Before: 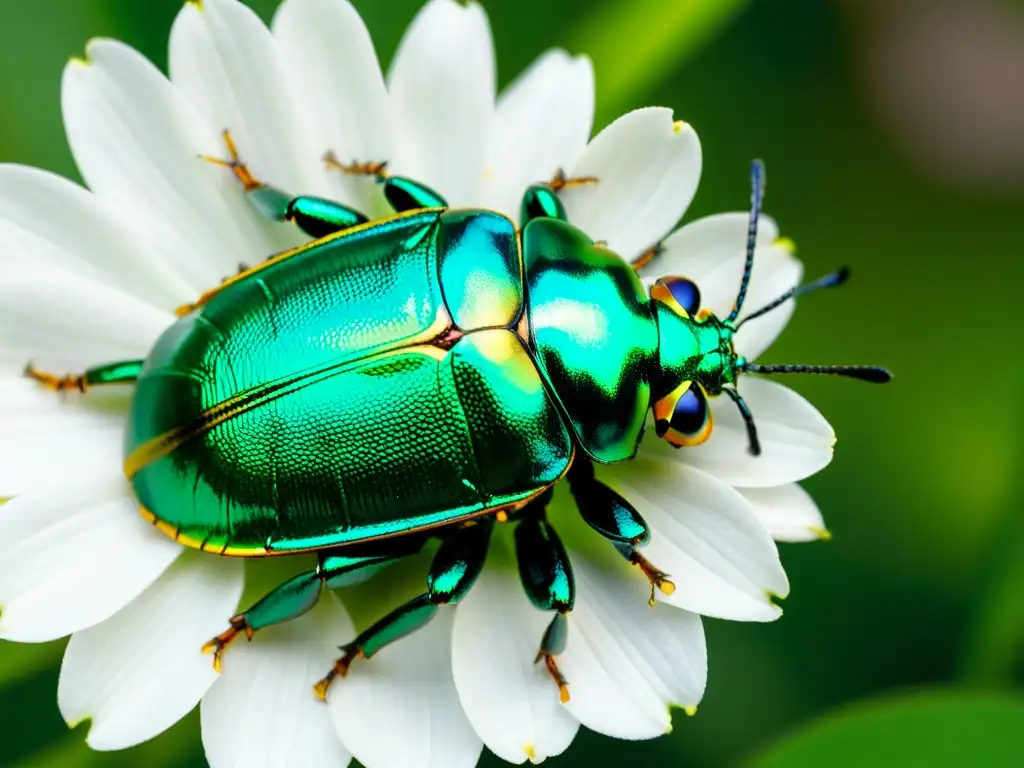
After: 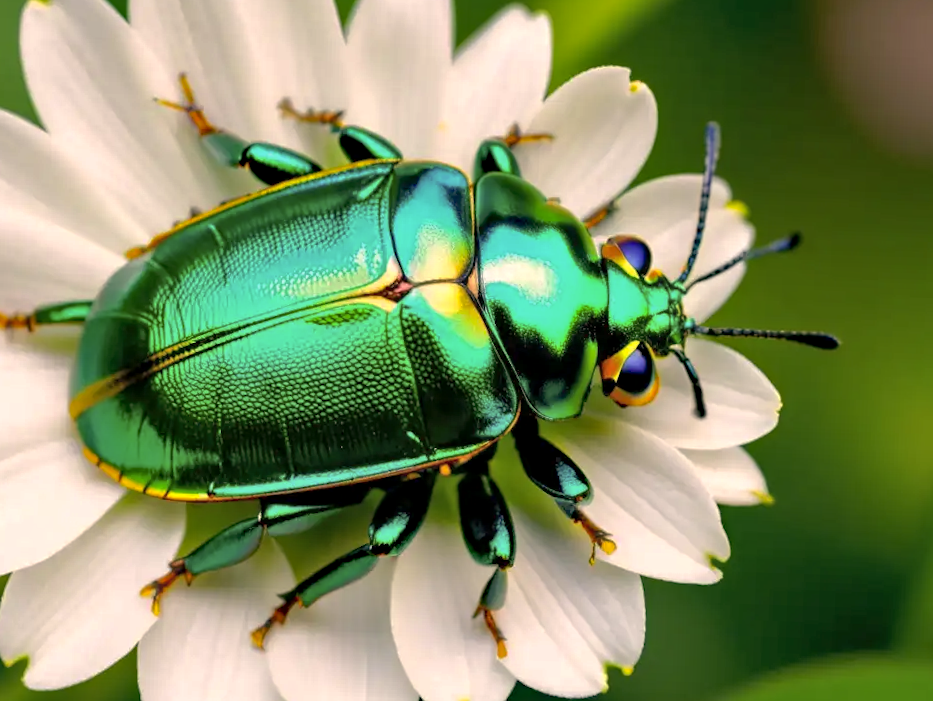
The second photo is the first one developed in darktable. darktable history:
contrast brightness saturation: saturation -0.153
crop and rotate: angle -1.97°, left 3.097%, top 4.061%, right 1.577%, bottom 0.435%
haze removal: compatibility mode true, adaptive false
color correction: highlights a* 12.02, highlights b* 11.87
shadows and highlights: on, module defaults
local contrast: highlights 105%, shadows 99%, detail 119%, midtone range 0.2
